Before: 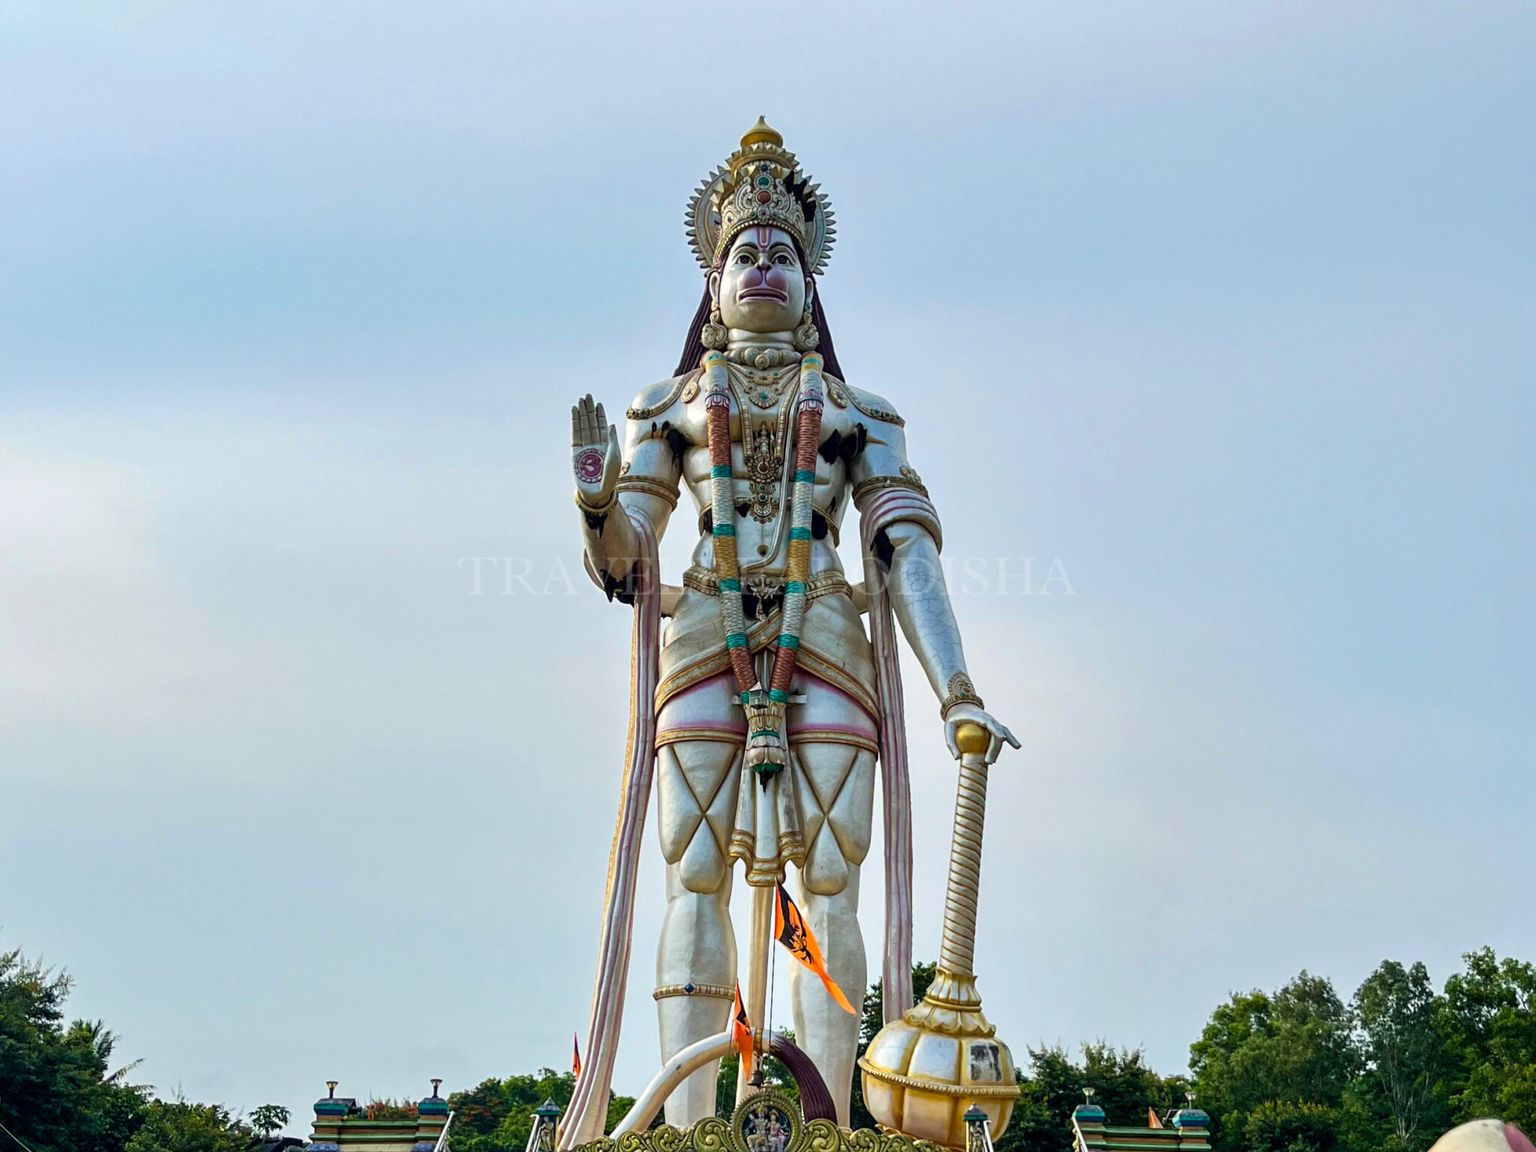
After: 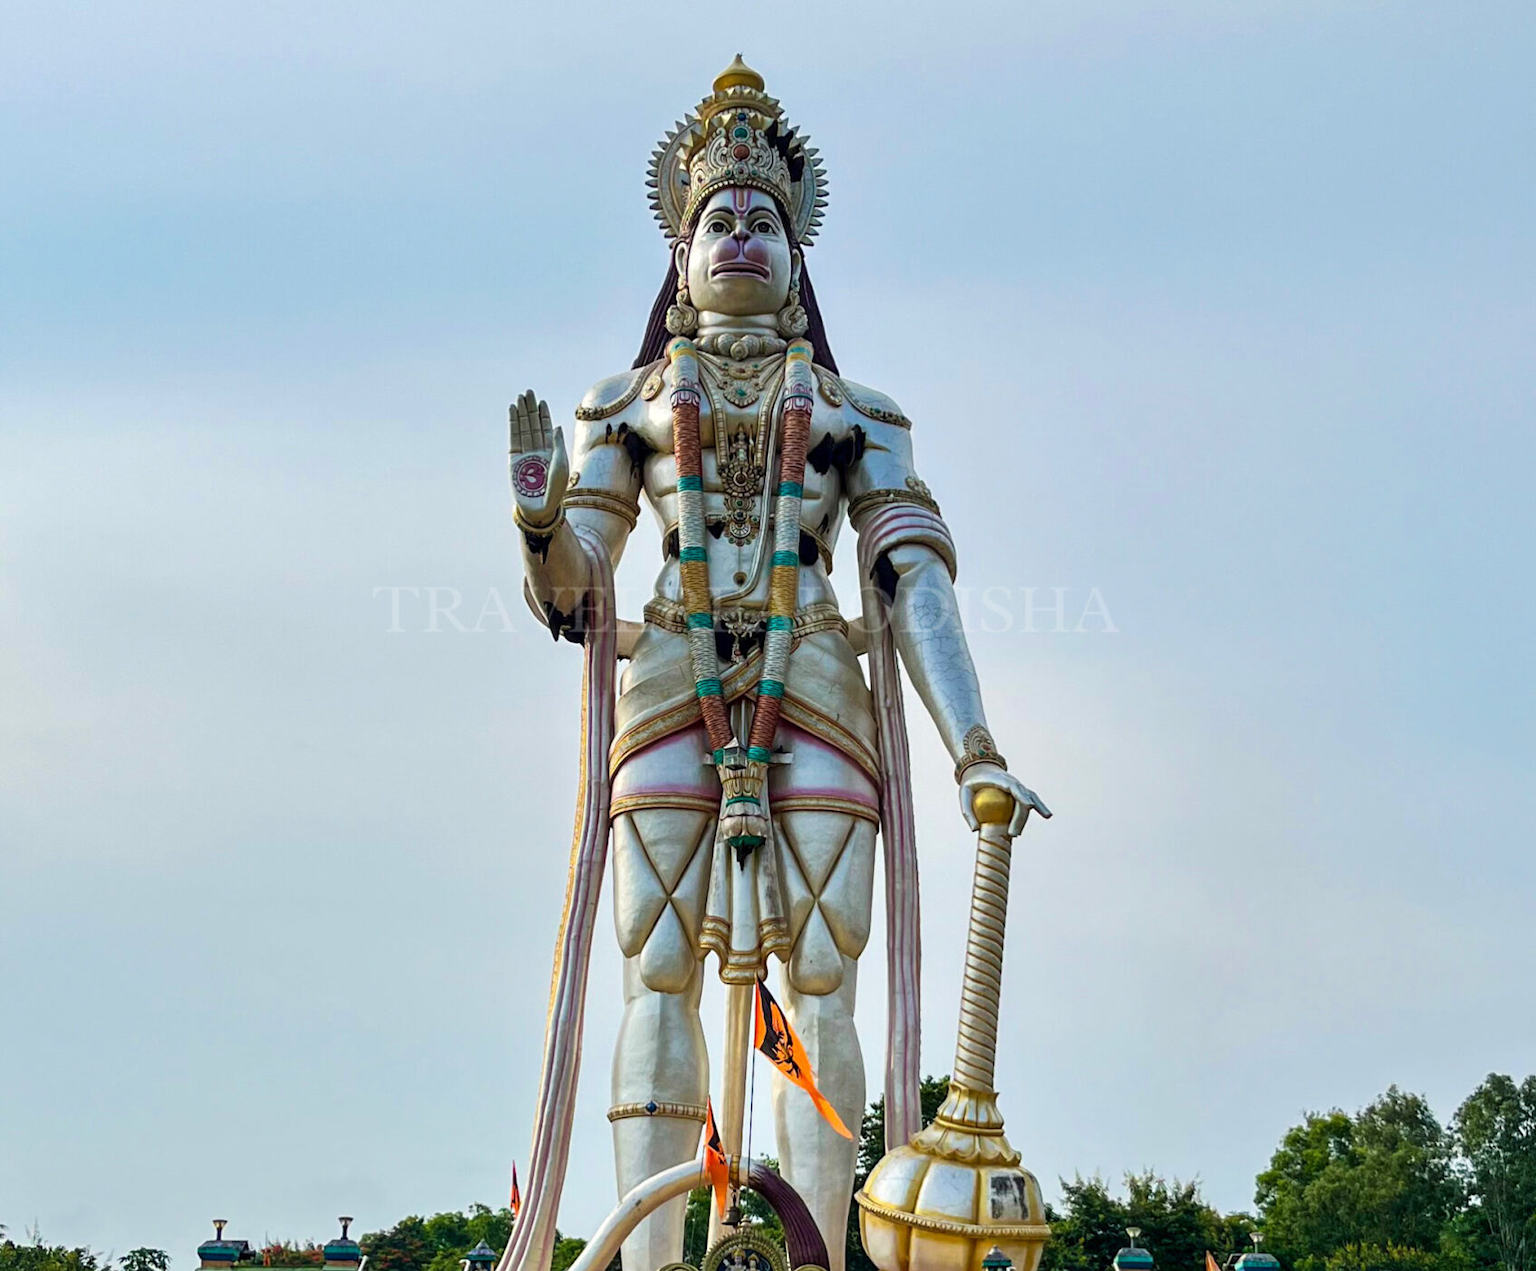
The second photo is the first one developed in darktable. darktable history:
crop: left 9.803%, top 6.22%, right 7.278%, bottom 2.287%
